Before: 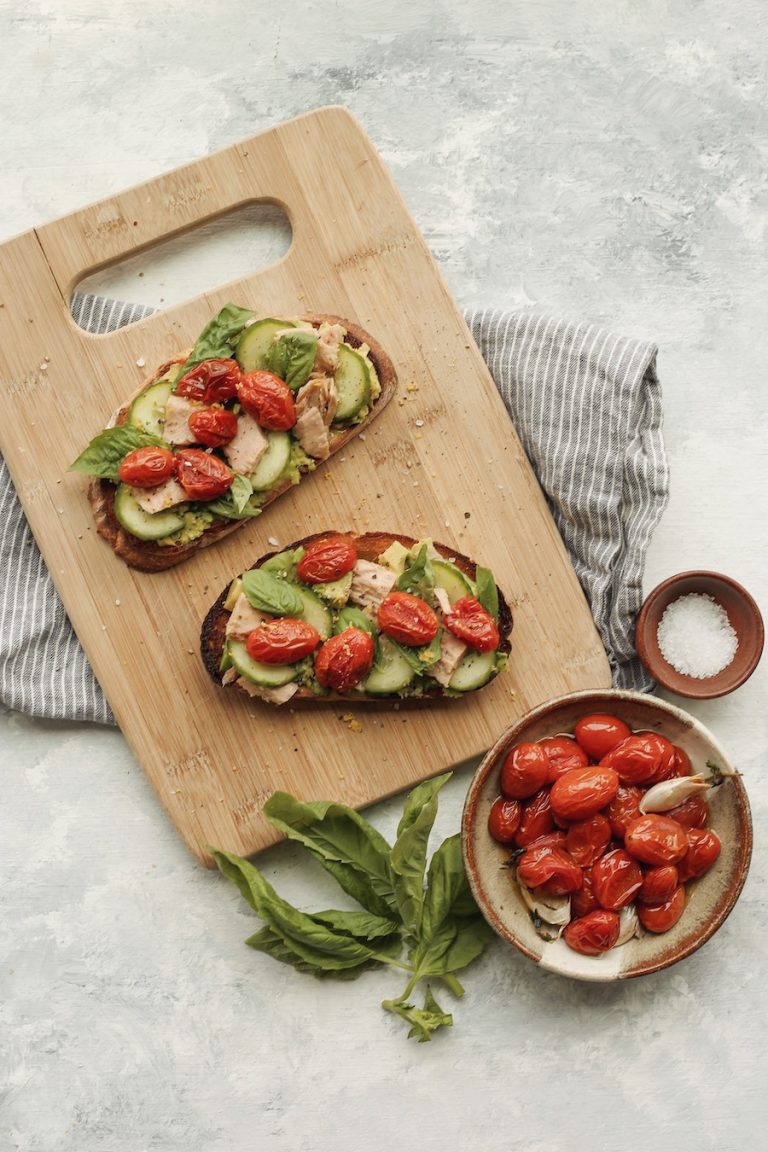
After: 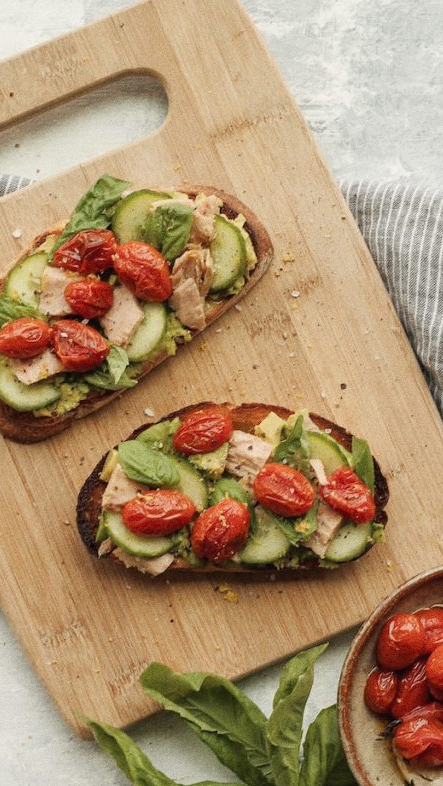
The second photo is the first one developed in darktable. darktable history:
crop: left 16.202%, top 11.208%, right 26.045%, bottom 20.557%
grain: coarseness 0.09 ISO
